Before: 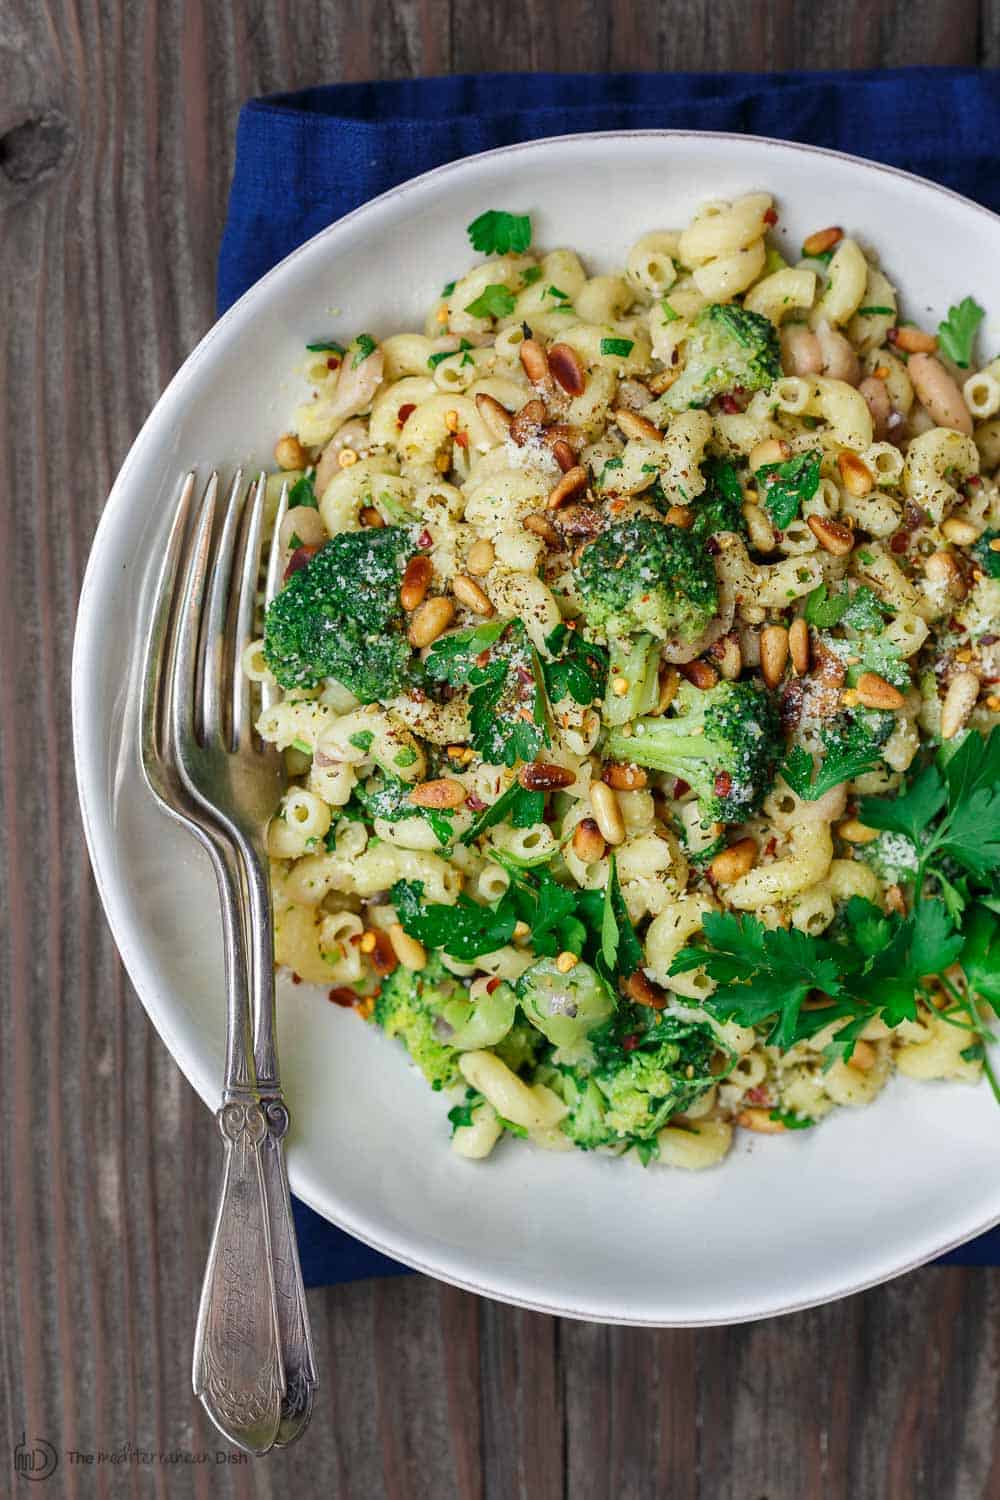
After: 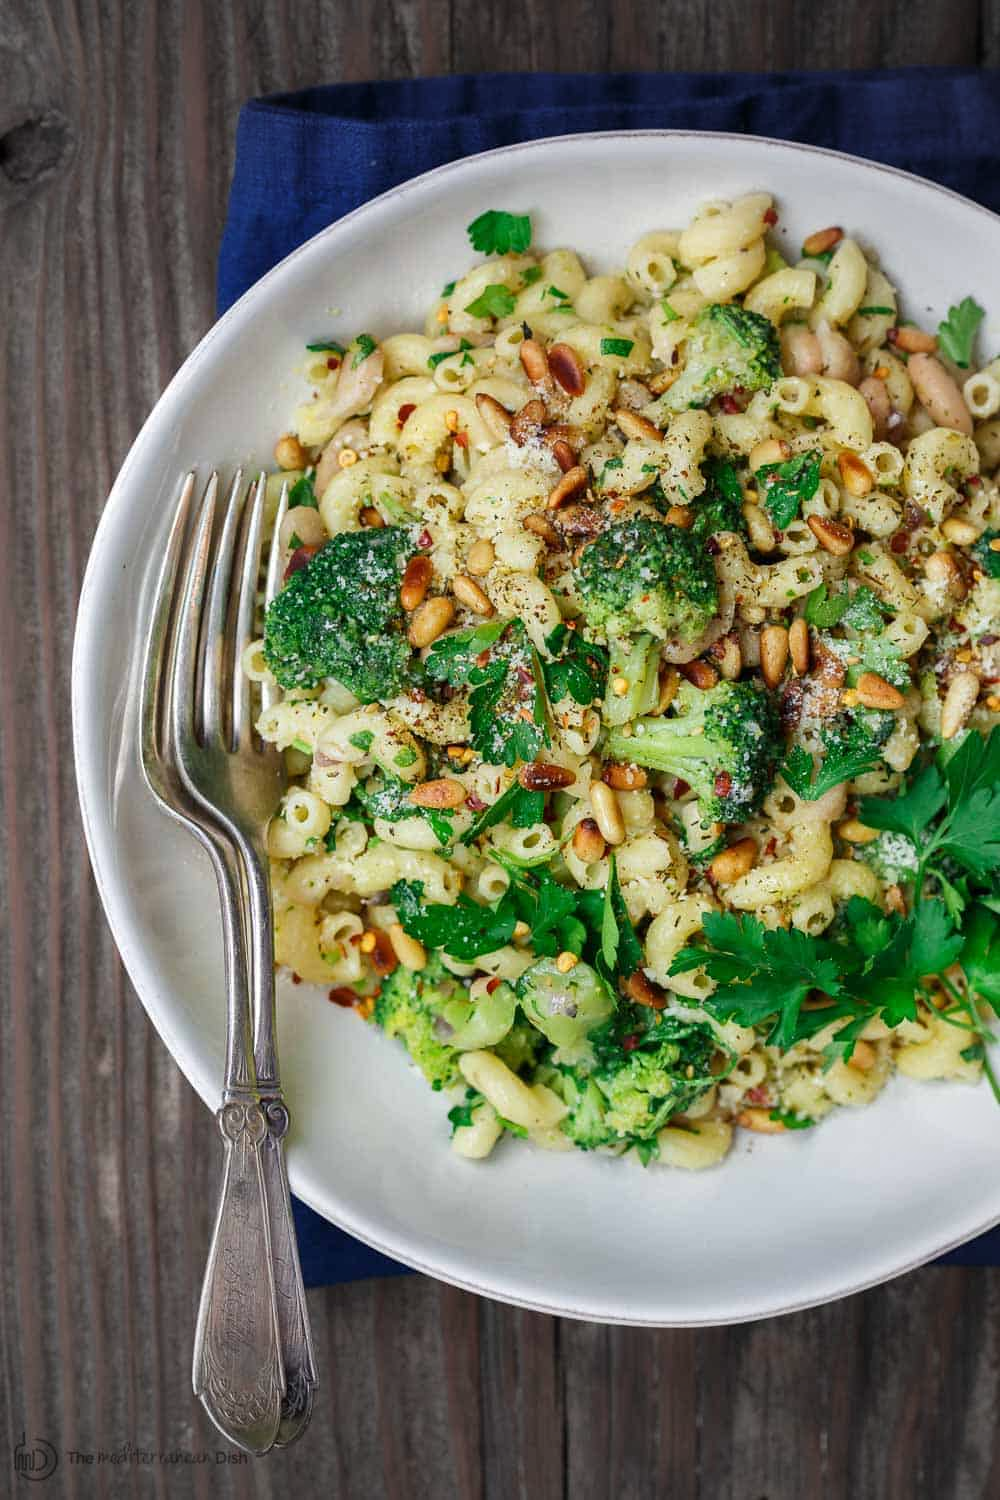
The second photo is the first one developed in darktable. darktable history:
vignetting: fall-off start 71.44%
